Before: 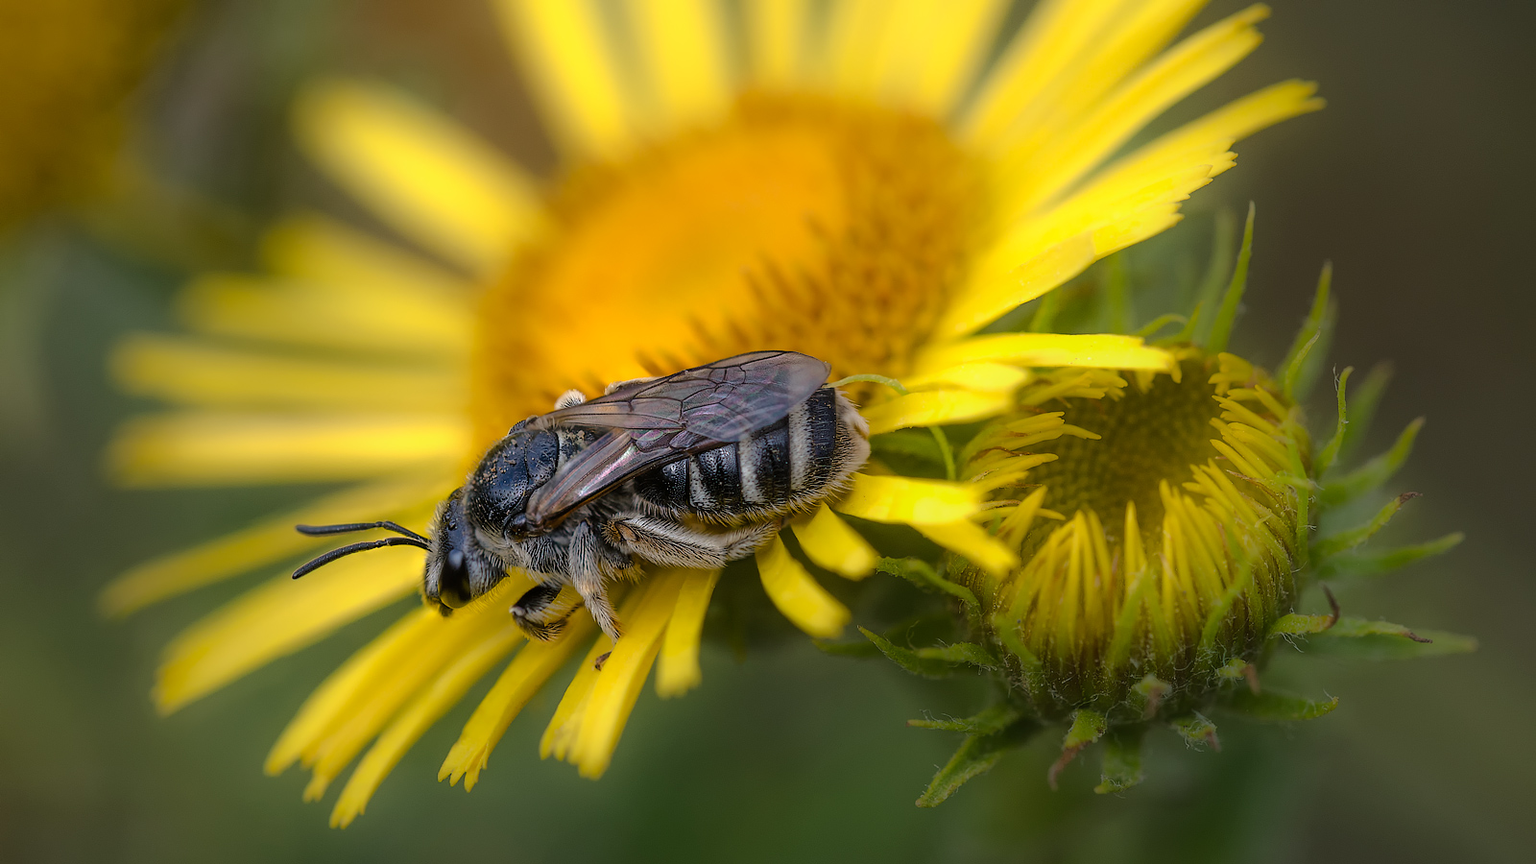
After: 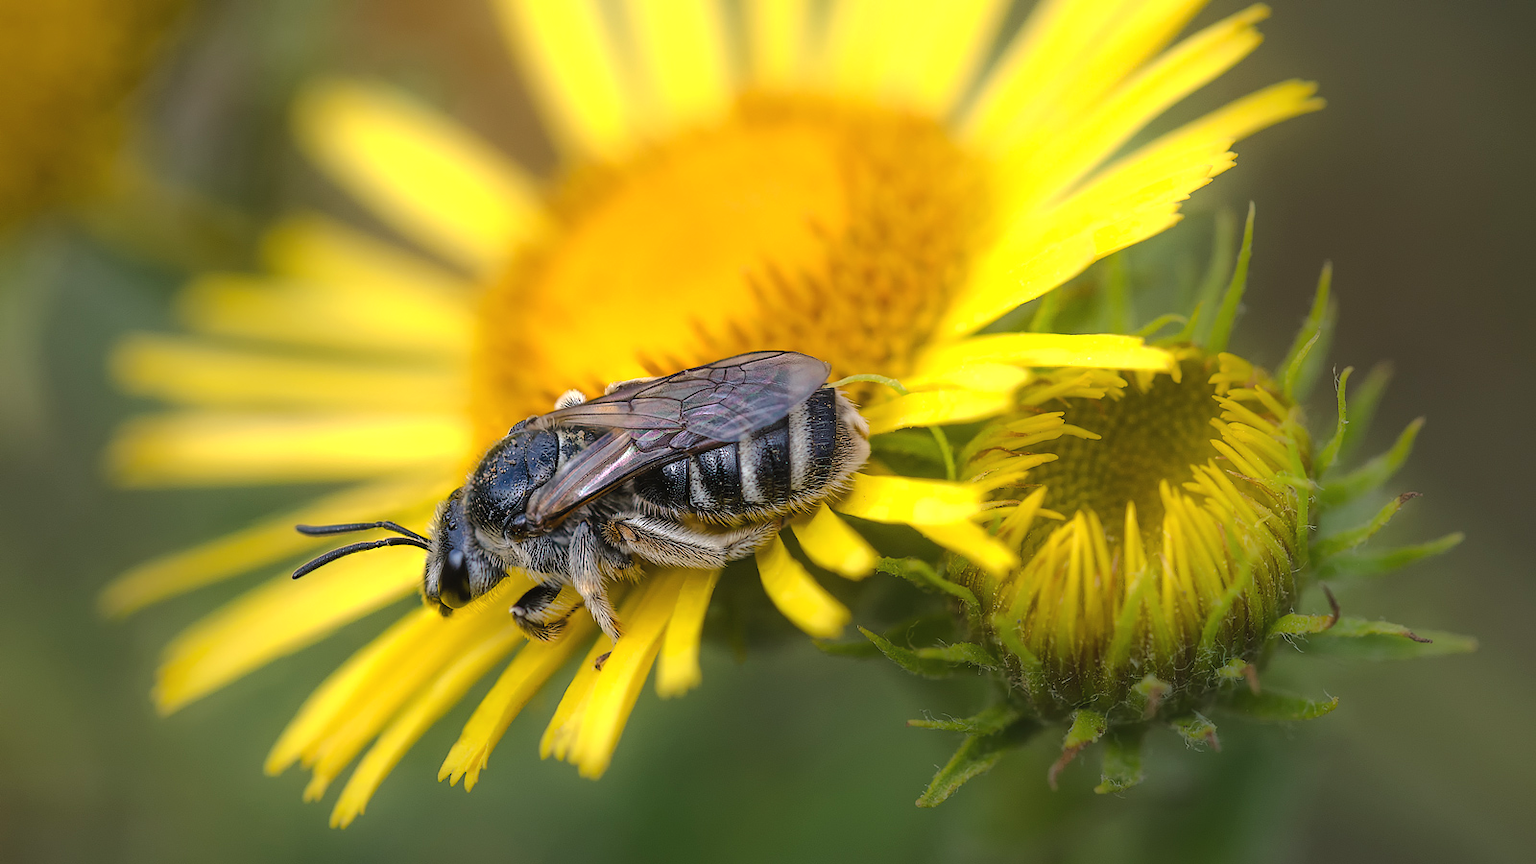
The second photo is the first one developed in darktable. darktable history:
exposure: black level correction -0.002, exposure 0.544 EV, compensate highlight preservation false
